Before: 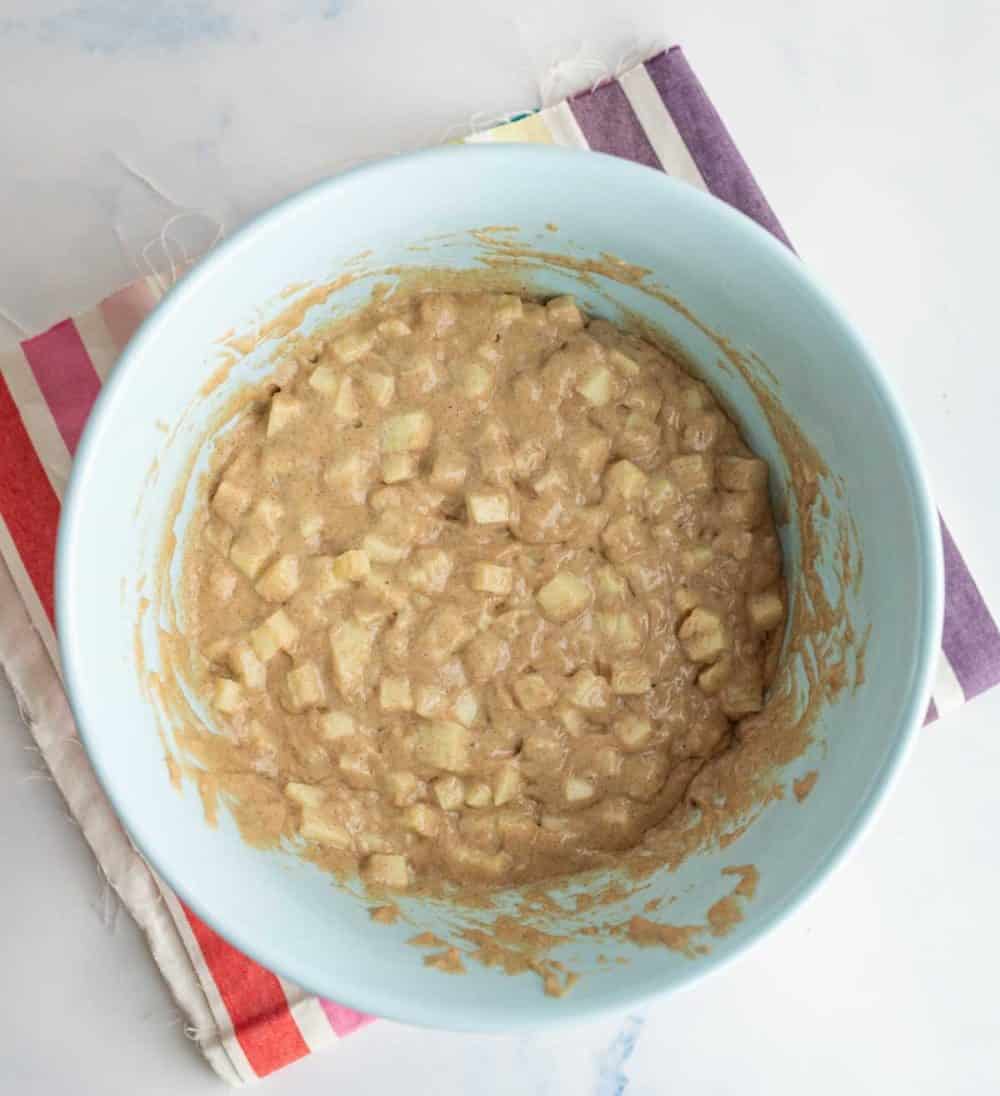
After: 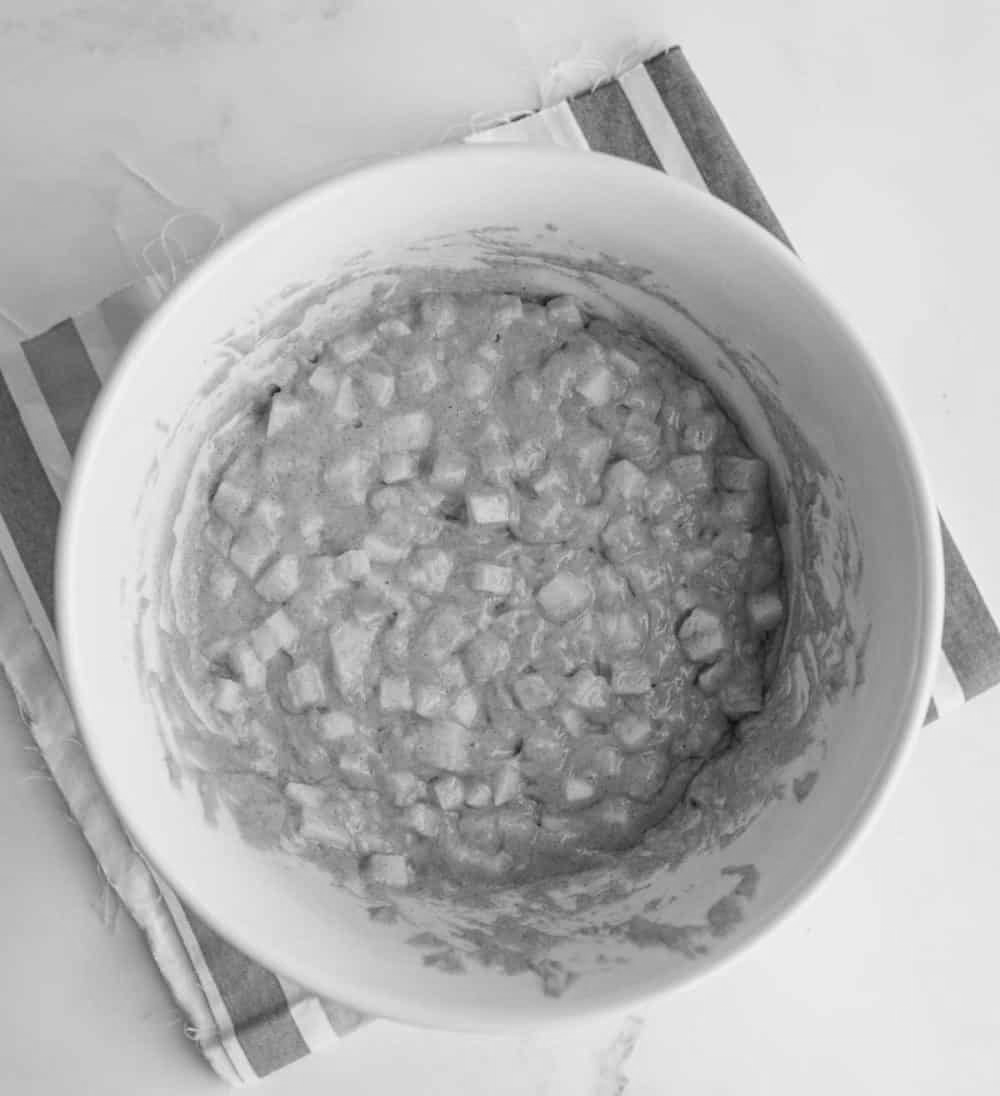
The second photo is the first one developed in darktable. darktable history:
tone equalizer: on, module defaults
color calibration: output gray [0.267, 0.423, 0.261, 0], illuminant same as pipeline (D50), adaptation XYZ, x 0.346, y 0.359, temperature 5017.74 K
